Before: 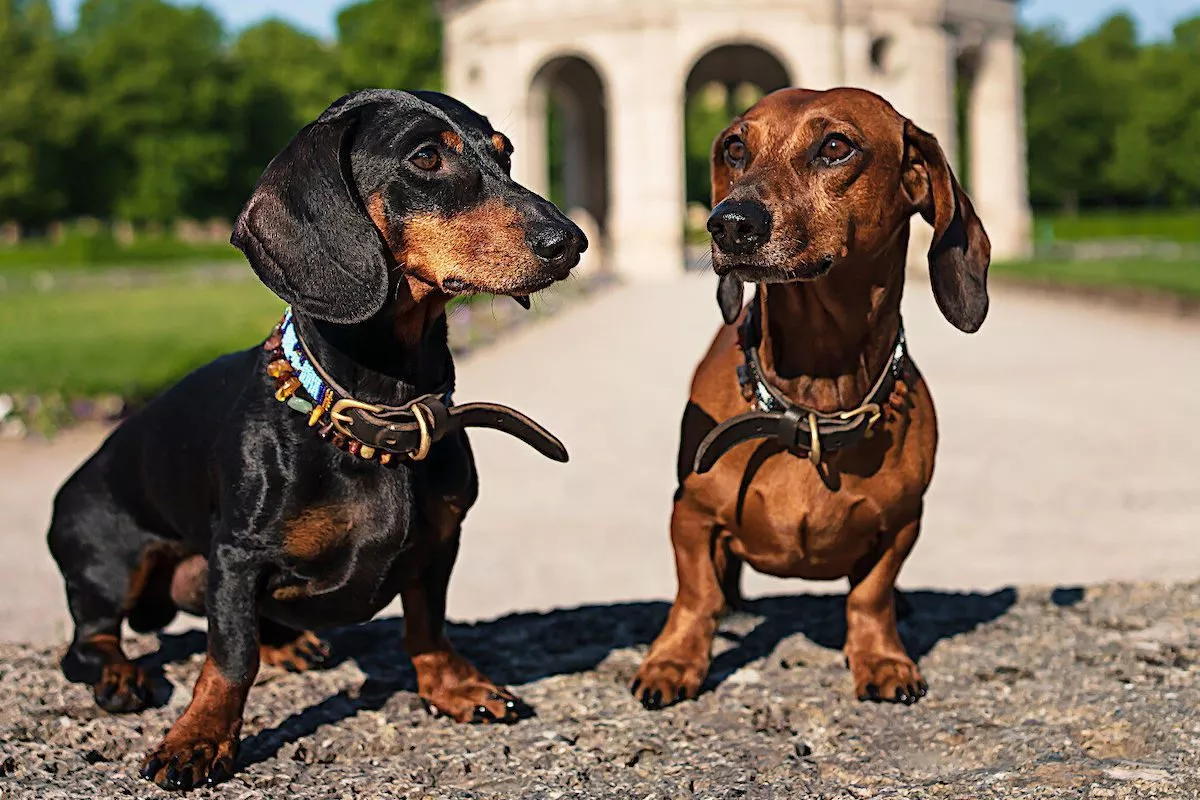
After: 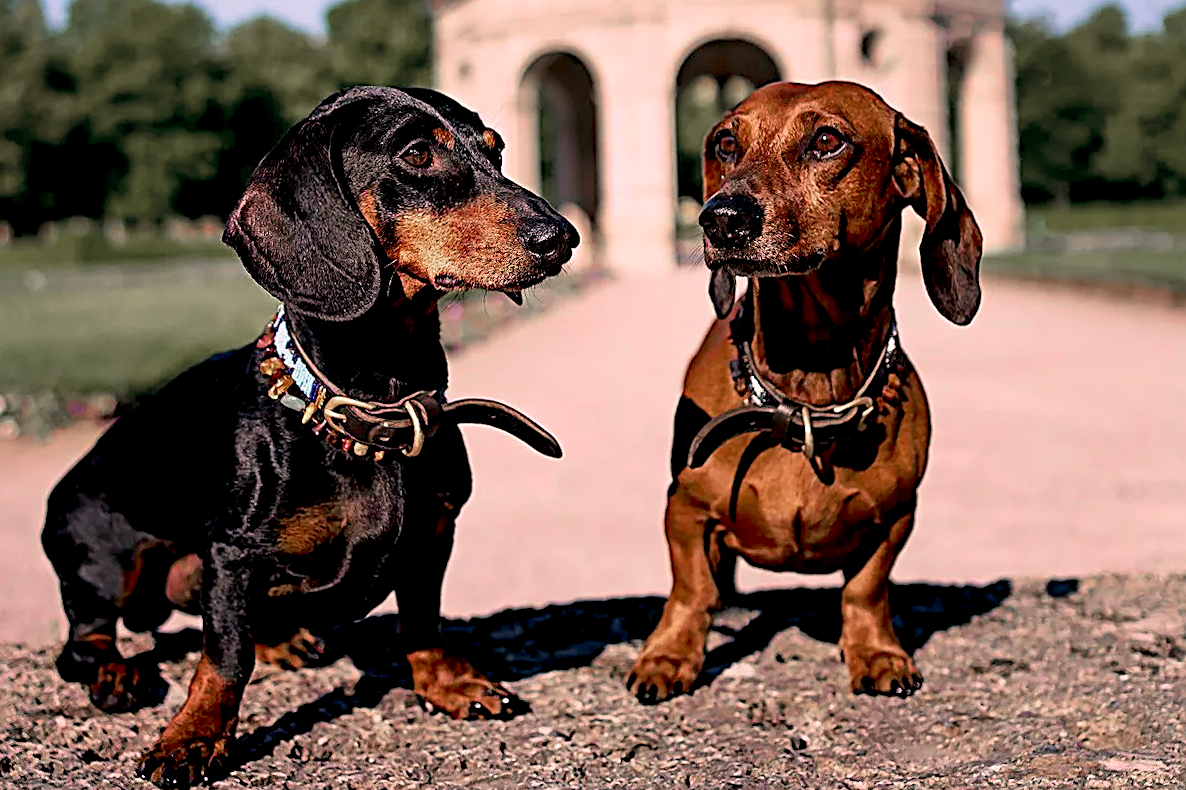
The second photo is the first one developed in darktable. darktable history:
white balance: red 0.976, blue 1.04
color zones: curves: ch1 [(0, 0.708) (0.088, 0.648) (0.245, 0.187) (0.429, 0.326) (0.571, 0.498) (0.714, 0.5) (0.857, 0.5) (1, 0.708)]
color correction: highlights a* 12.23, highlights b* 5.41
rotate and perspective: rotation -0.45°, automatic cropping original format, crop left 0.008, crop right 0.992, crop top 0.012, crop bottom 0.988
exposure: black level correction 0.016, exposure -0.009 EV, compensate highlight preservation false
color balance: contrast -0.5%
sharpen: on, module defaults
